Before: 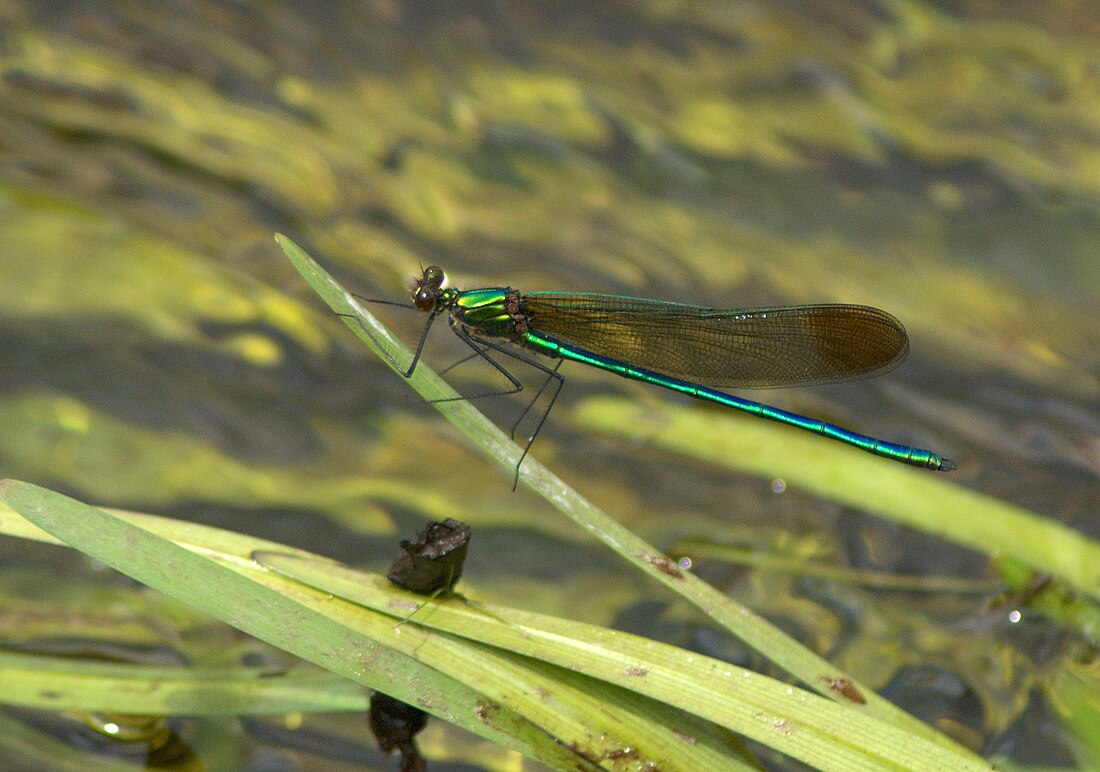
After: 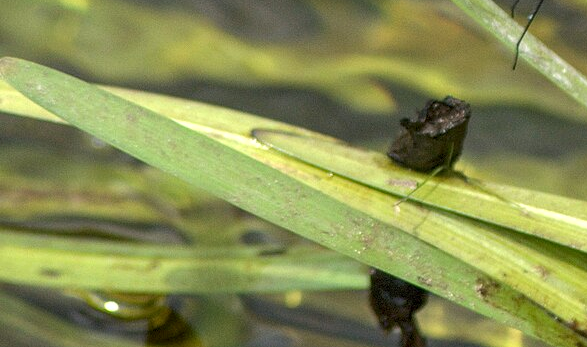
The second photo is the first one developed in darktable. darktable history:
local contrast: on, module defaults
crop and rotate: top 54.778%, right 46.61%, bottom 0.159%
